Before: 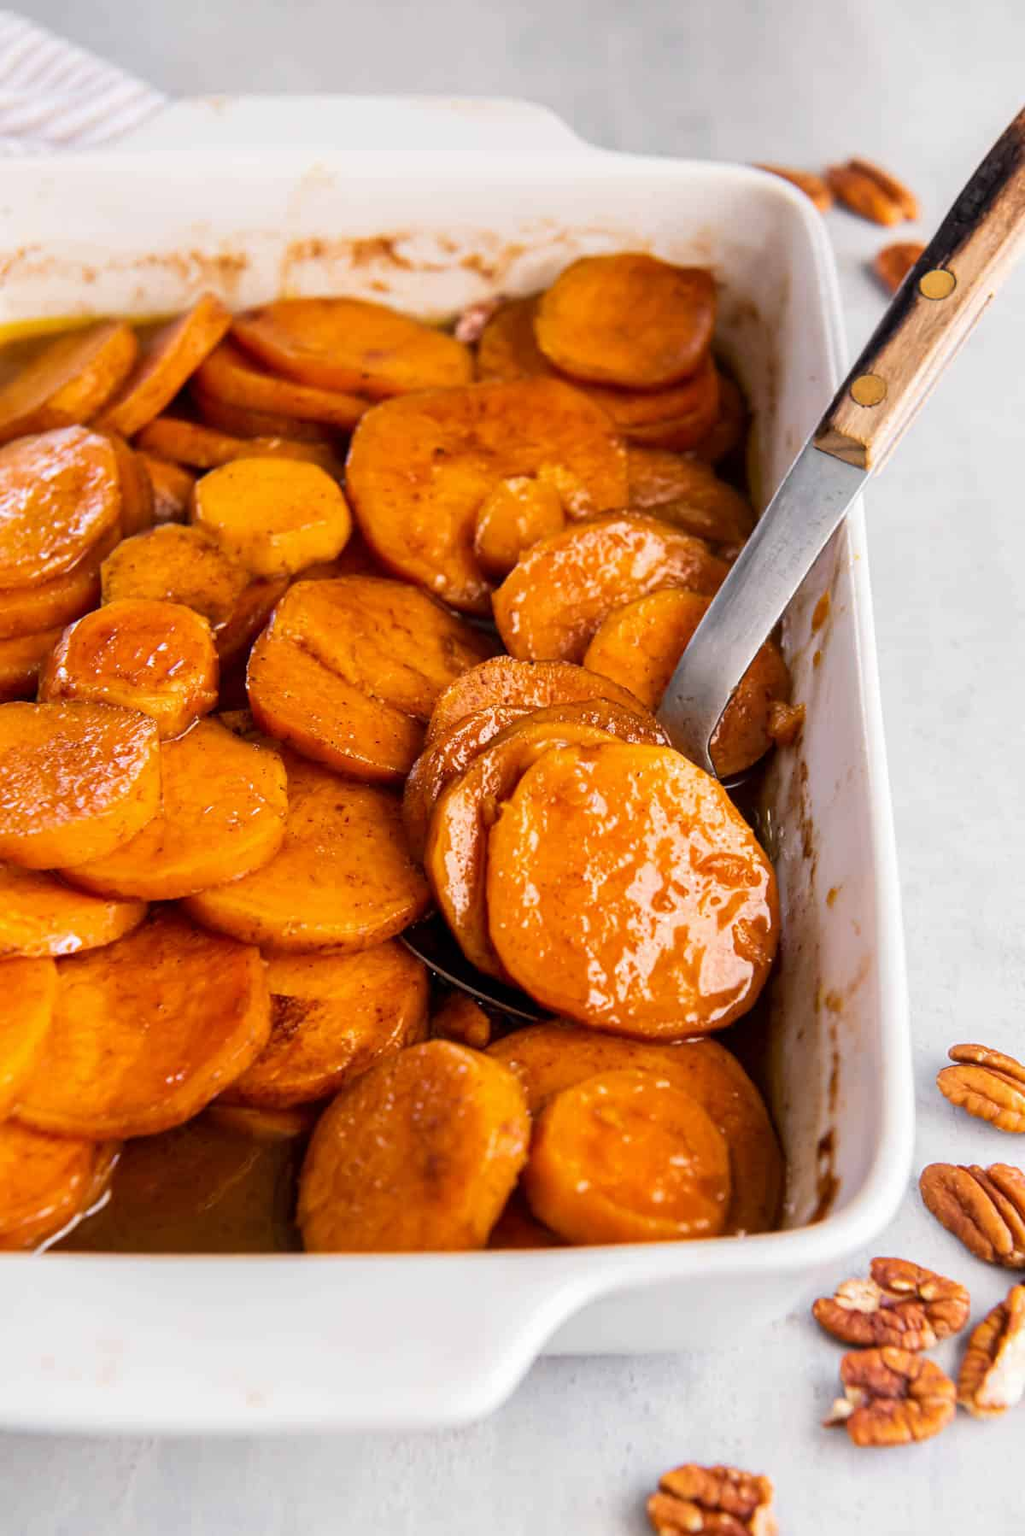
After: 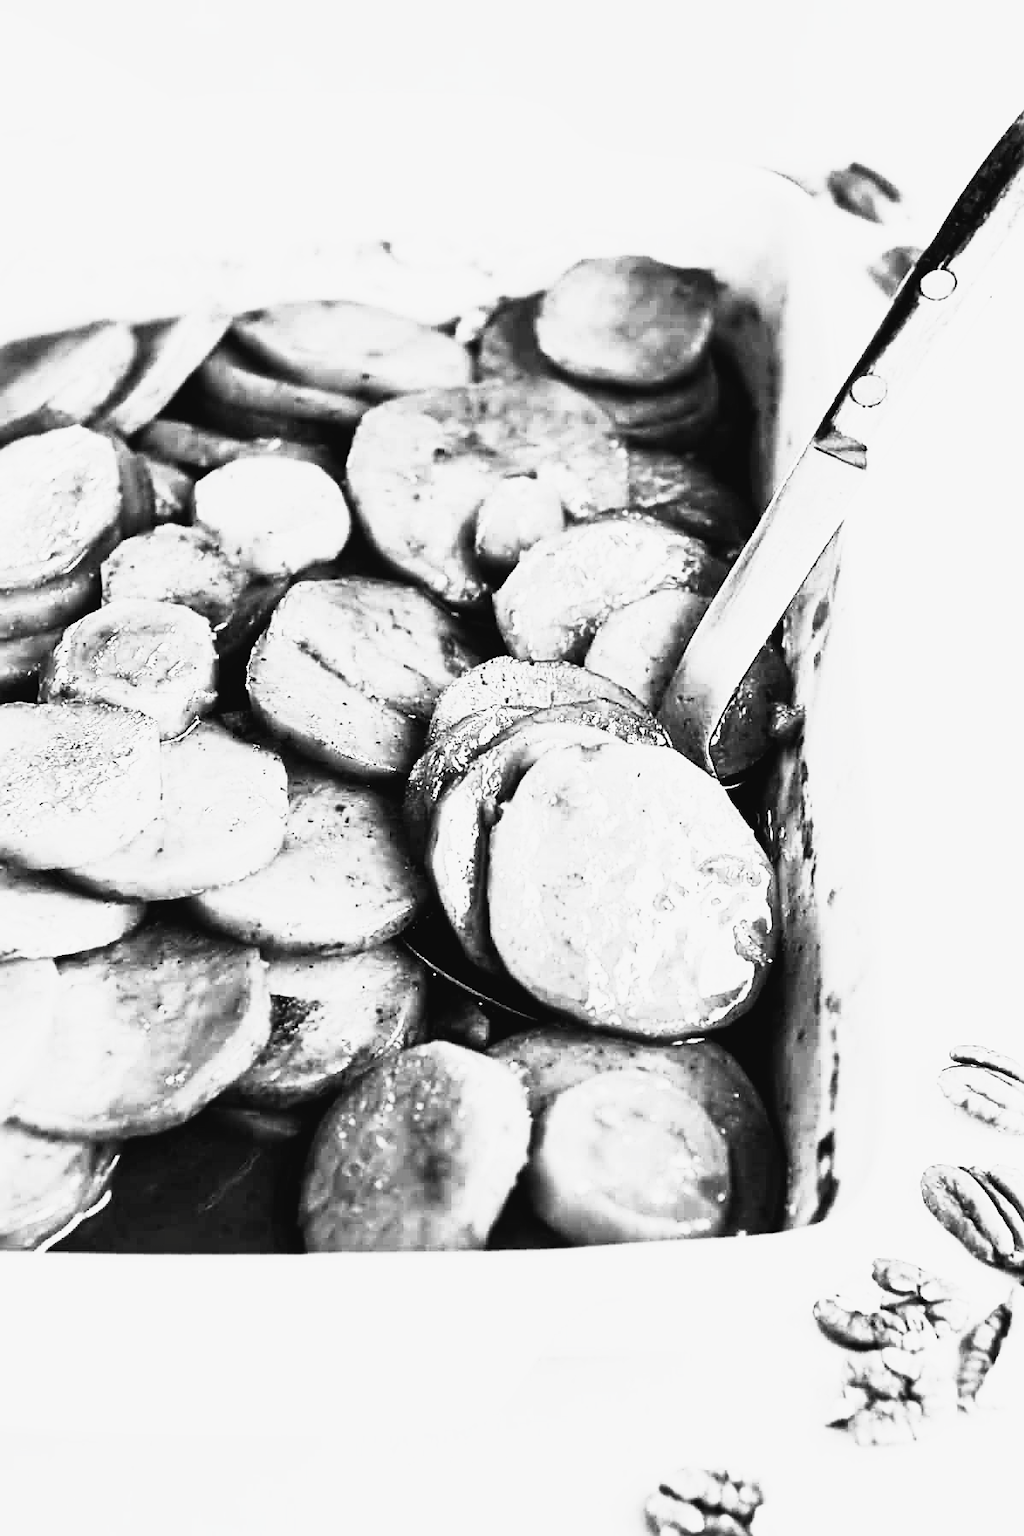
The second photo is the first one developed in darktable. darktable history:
sharpen: on, module defaults
tone curve: curves: ch0 [(0, 0.023) (0.104, 0.058) (0.21, 0.162) (0.469, 0.524) (0.579, 0.65) (0.725, 0.8) (0.858, 0.903) (1, 0.974)]; ch1 [(0, 0) (0.414, 0.395) (0.447, 0.447) (0.502, 0.501) (0.521, 0.512) (0.566, 0.566) (0.618, 0.61) (0.654, 0.642) (1, 1)]; ch2 [(0, 0) (0.369, 0.388) (0.437, 0.453) (0.492, 0.485) (0.524, 0.508) (0.553, 0.566) (0.583, 0.608) (1, 1)], preserve colors none
filmic rgb: black relative exposure -5.08 EV, white relative exposure 3.54 EV, hardness 3.19, contrast 1.202, highlights saturation mix -49.72%, add noise in highlights 0.002, preserve chrominance no, color science v3 (2019), use custom middle-gray values true, contrast in highlights soft
velvia: strength 32.68%, mid-tones bias 0.201
contrast brightness saturation: contrast 0.987, brightness 0.99, saturation 0.985
